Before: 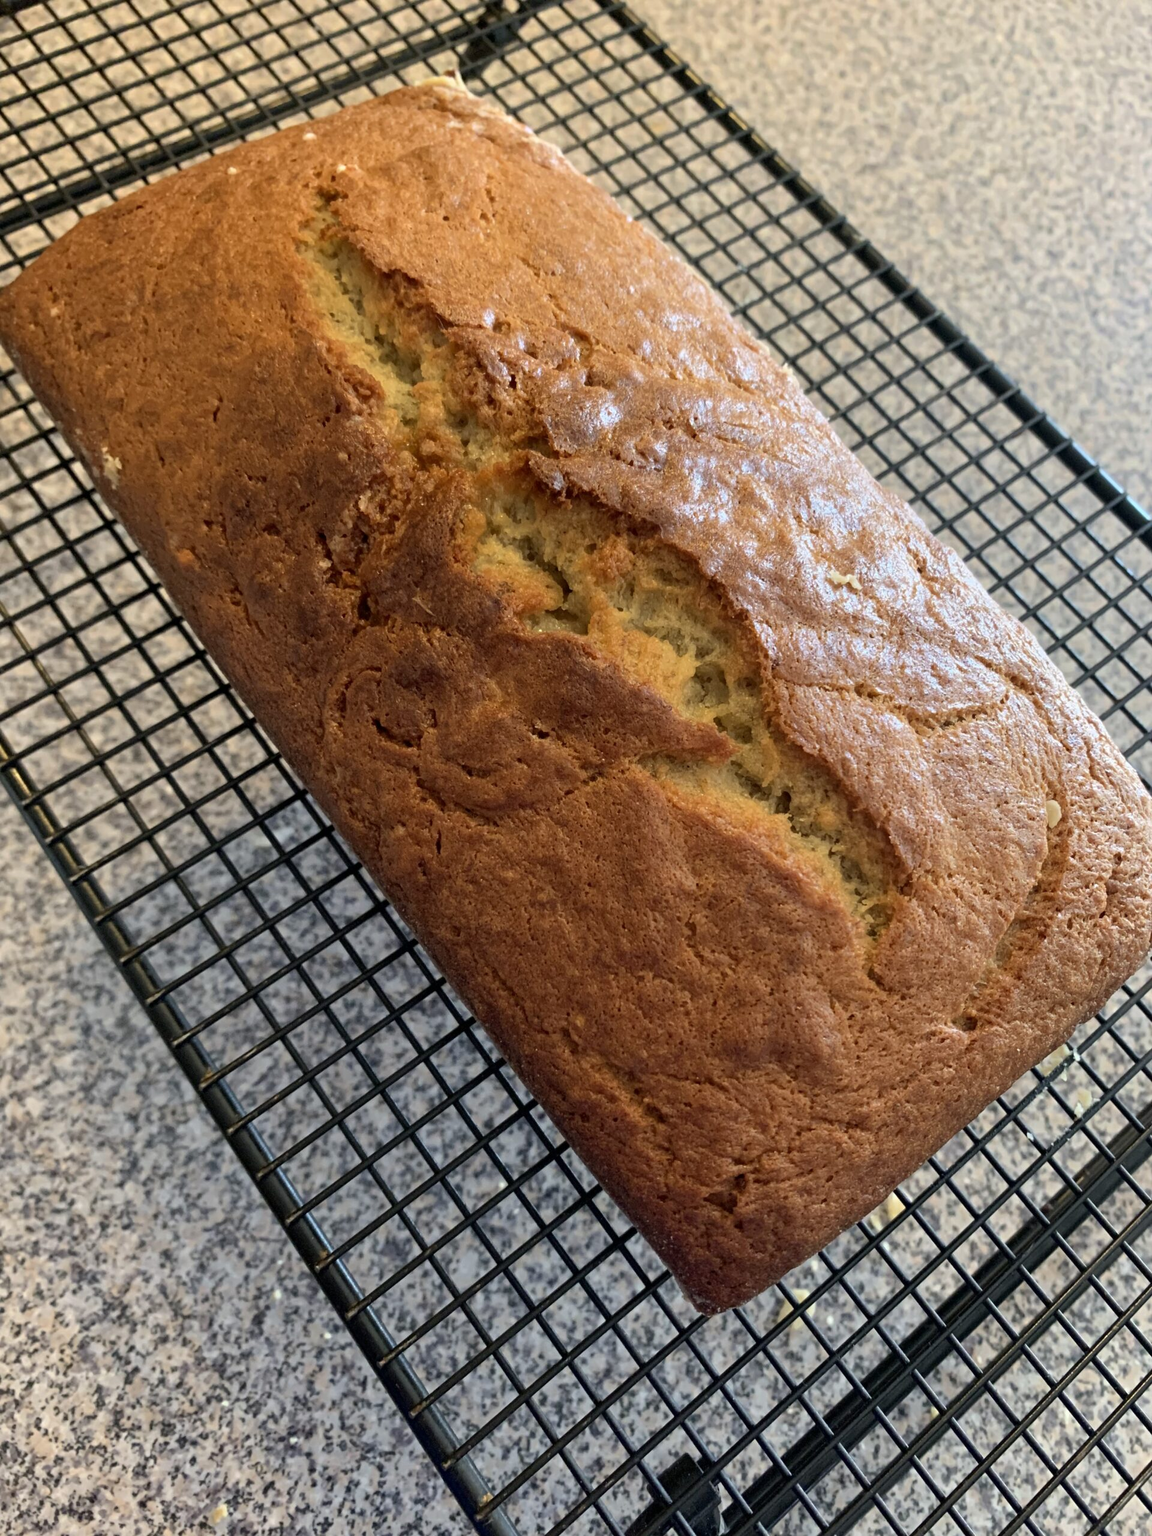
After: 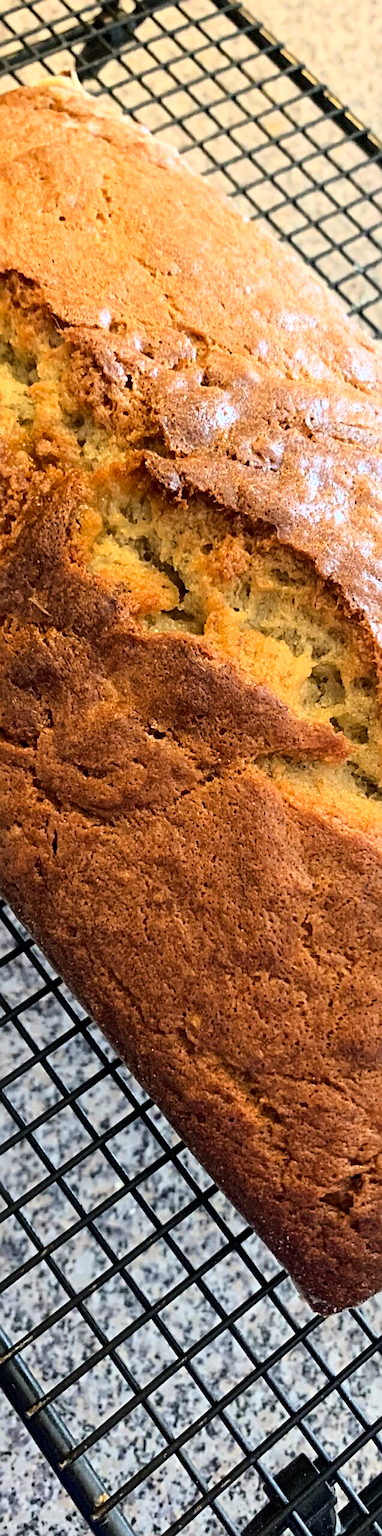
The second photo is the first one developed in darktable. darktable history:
crop: left 33.36%, right 33.36%
white balance: emerald 1
sharpen: radius 3.119
base curve: curves: ch0 [(0, 0) (0.028, 0.03) (0.121, 0.232) (0.46, 0.748) (0.859, 0.968) (1, 1)]
